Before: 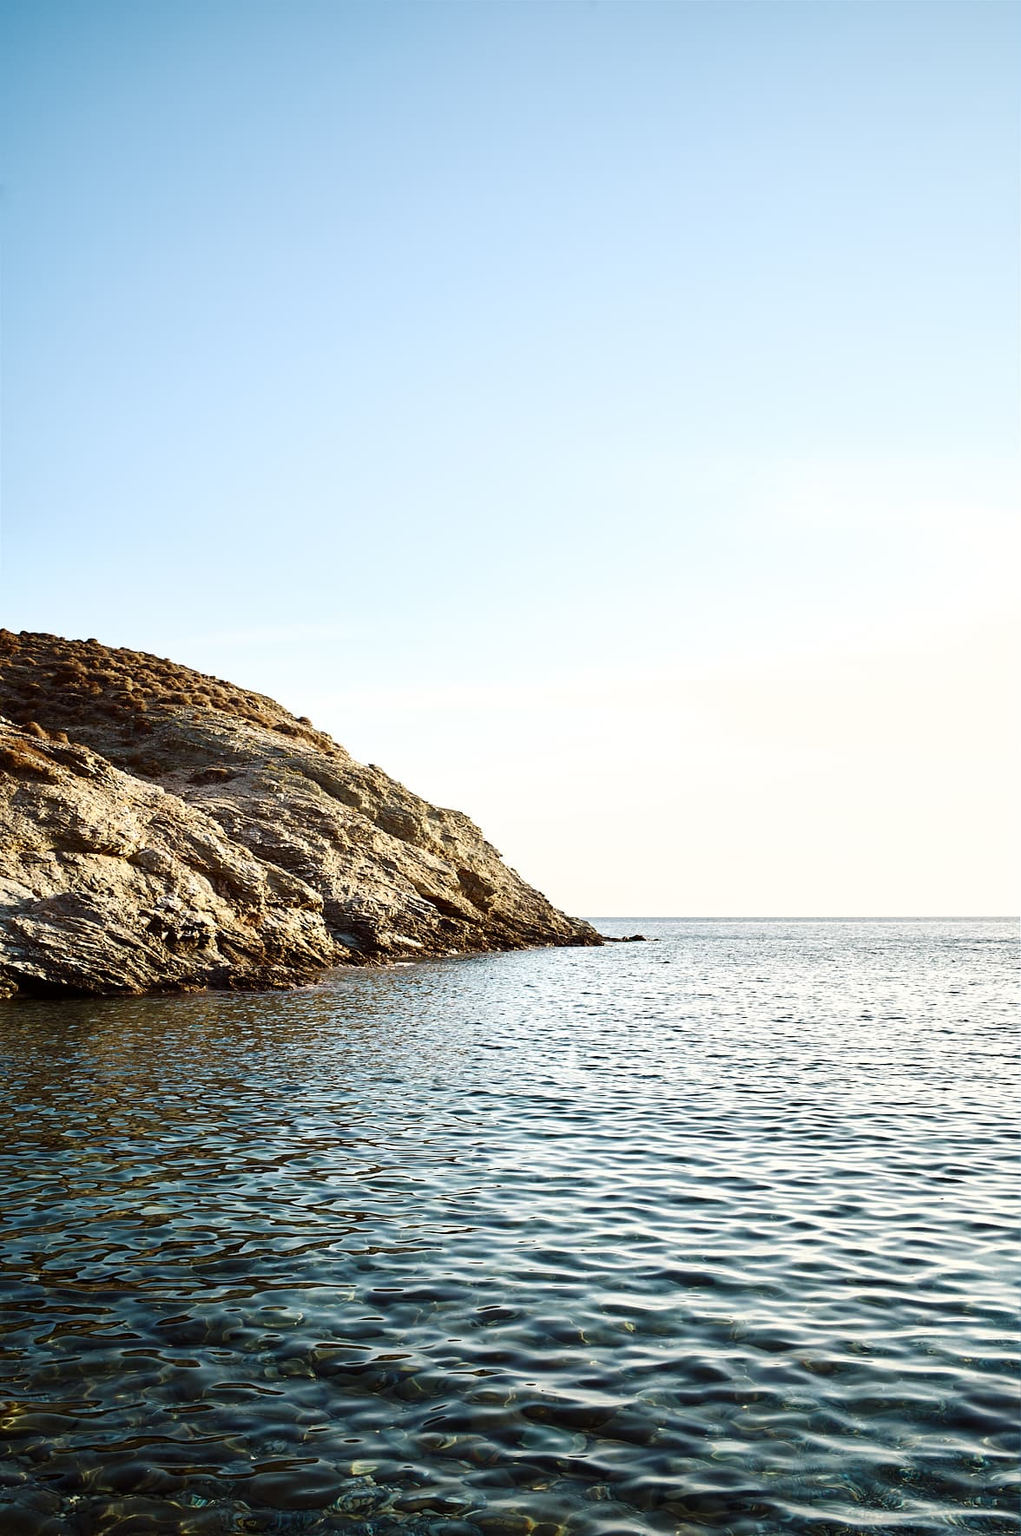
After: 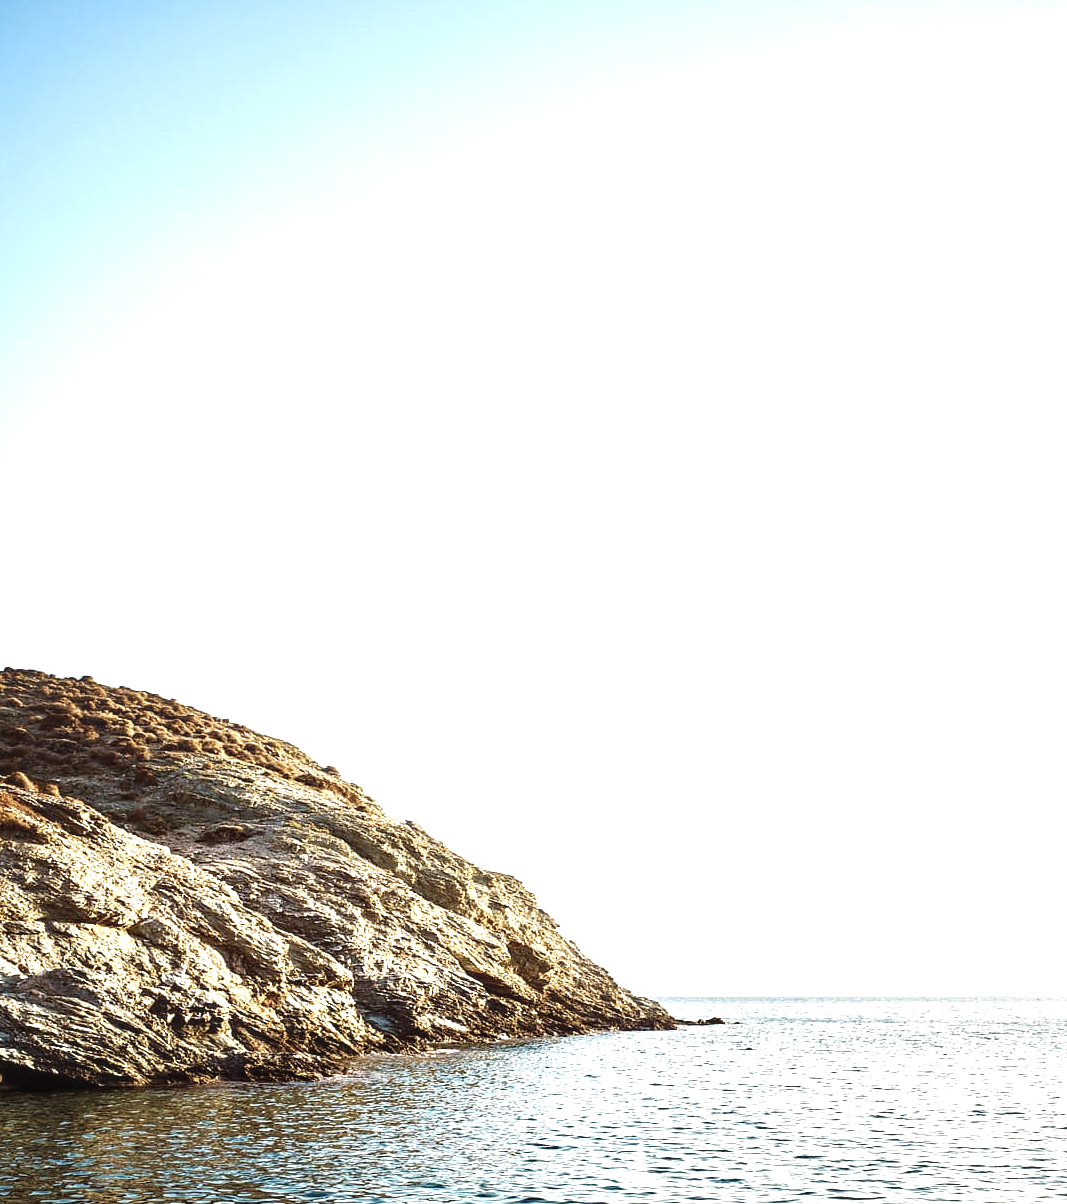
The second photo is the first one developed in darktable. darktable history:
crop: left 1.625%, top 3.431%, right 7.642%, bottom 28.495%
local contrast: on, module defaults
color correction: highlights b* 0.032, saturation 0.821
velvia: on, module defaults
tone equalizer: -8 EV -0.75 EV, -7 EV -0.718 EV, -6 EV -0.587 EV, -5 EV -0.381 EV, -3 EV 0.37 EV, -2 EV 0.6 EV, -1 EV 0.696 EV, +0 EV 0.754 EV, smoothing diameter 24.98%, edges refinement/feathering 10.97, preserve details guided filter
haze removal: compatibility mode true, adaptive false
